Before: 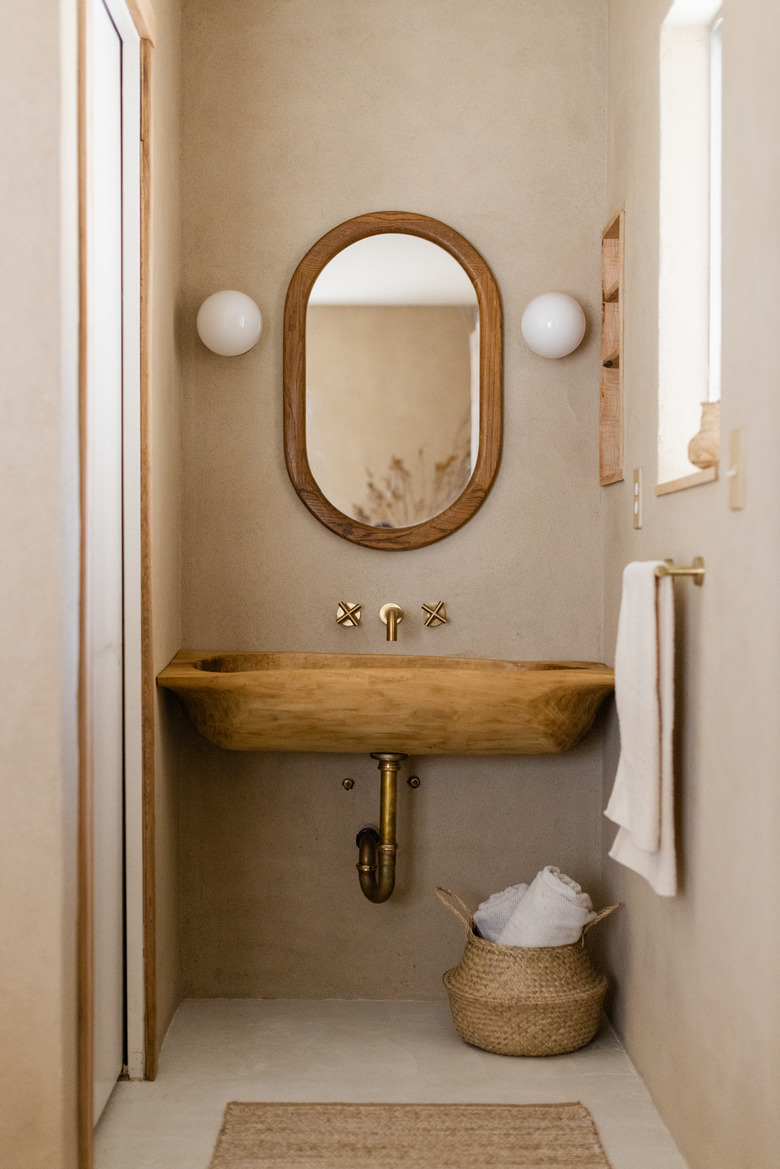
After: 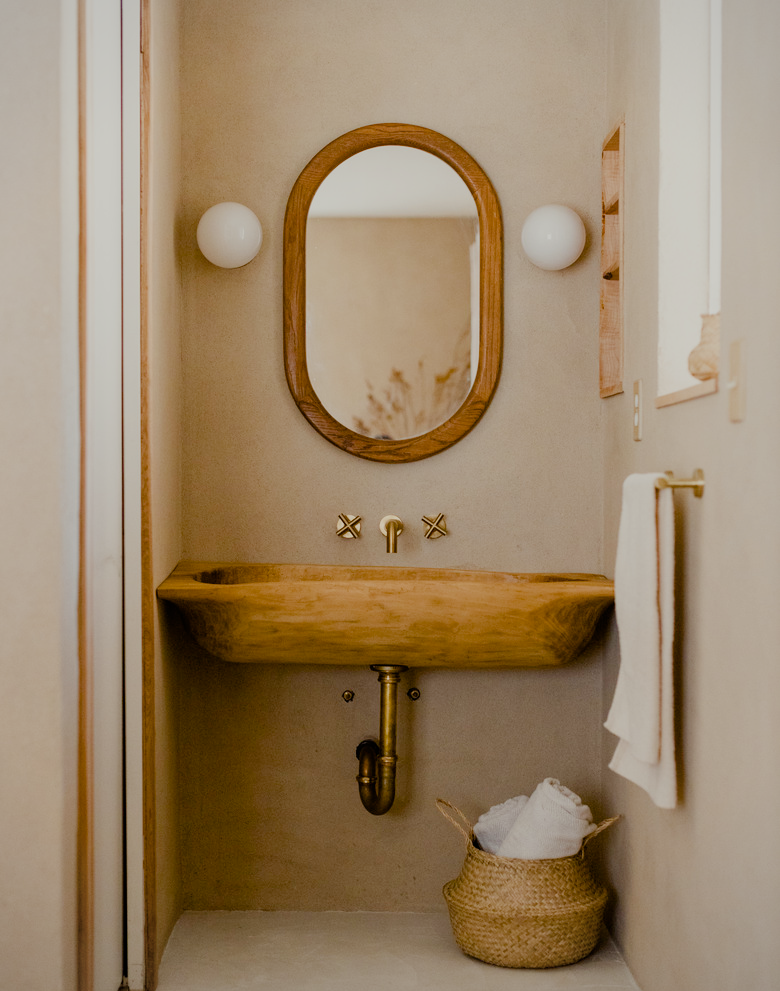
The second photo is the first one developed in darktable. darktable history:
filmic rgb: black relative exposure -7.65 EV, white relative exposure 4.56 EV, hardness 3.61
color balance rgb: highlights gain › luminance 5.916%, highlights gain › chroma 2.505%, highlights gain › hue 88.82°, linear chroma grading › global chroma 10.137%, perceptual saturation grading › global saturation 20%, perceptual saturation grading › highlights -50.392%, perceptual saturation grading › shadows 30.954%, contrast -9.773%
vignetting: fall-off start 91.41%, brightness -0.173, unbound false
crop: top 7.572%, bottom 7.644%
